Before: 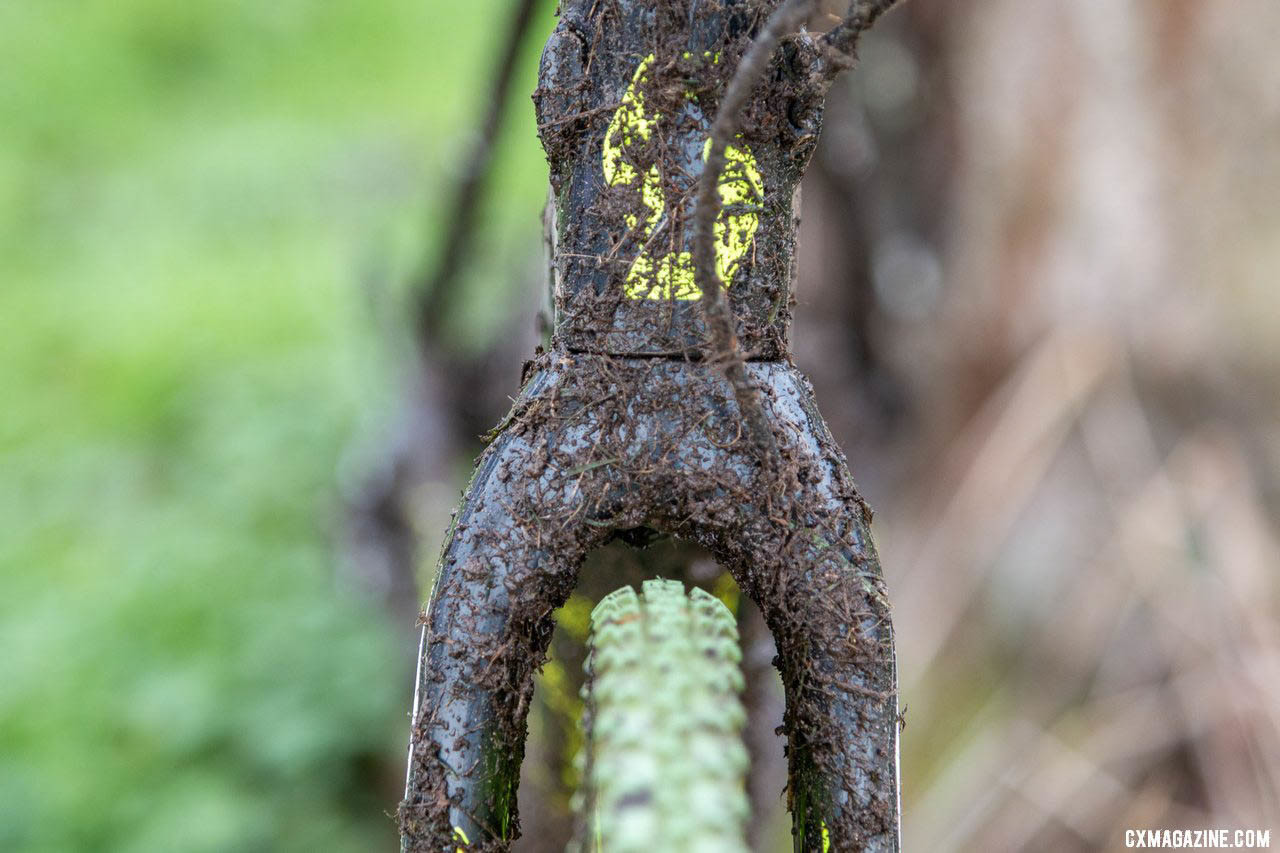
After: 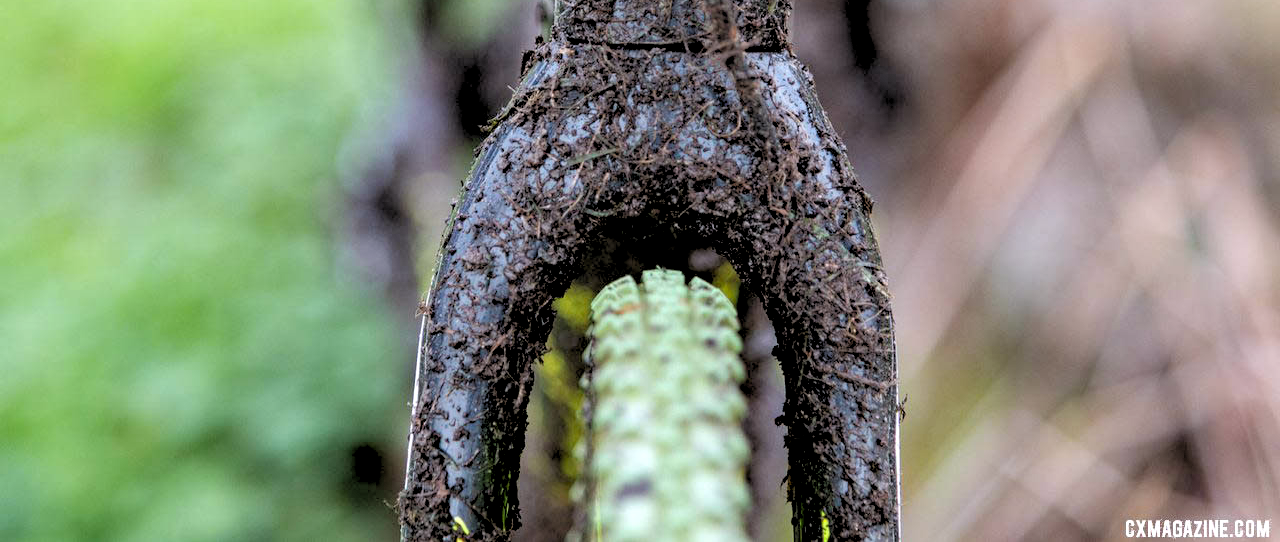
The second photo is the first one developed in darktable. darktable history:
white balance: red 1.004, blue 1.024
rgb levels: levels [[0.029, 0.461, 0.922], [0, 0.5, 1], [0, 0.5, 1]]
haze removal: compatibility mode true, adaptive false
crop and rotate: top 36.435%
